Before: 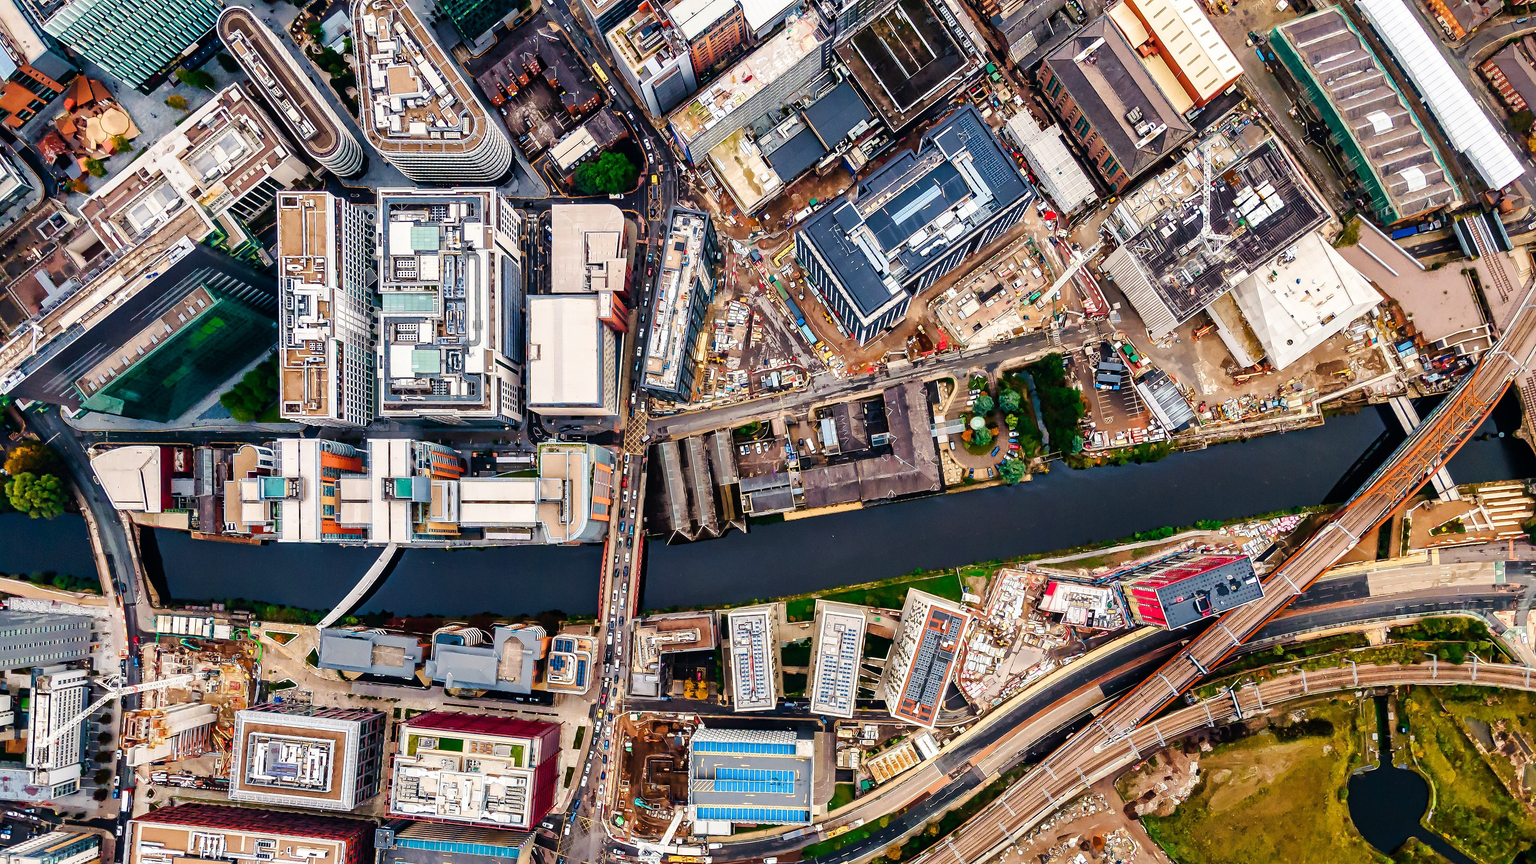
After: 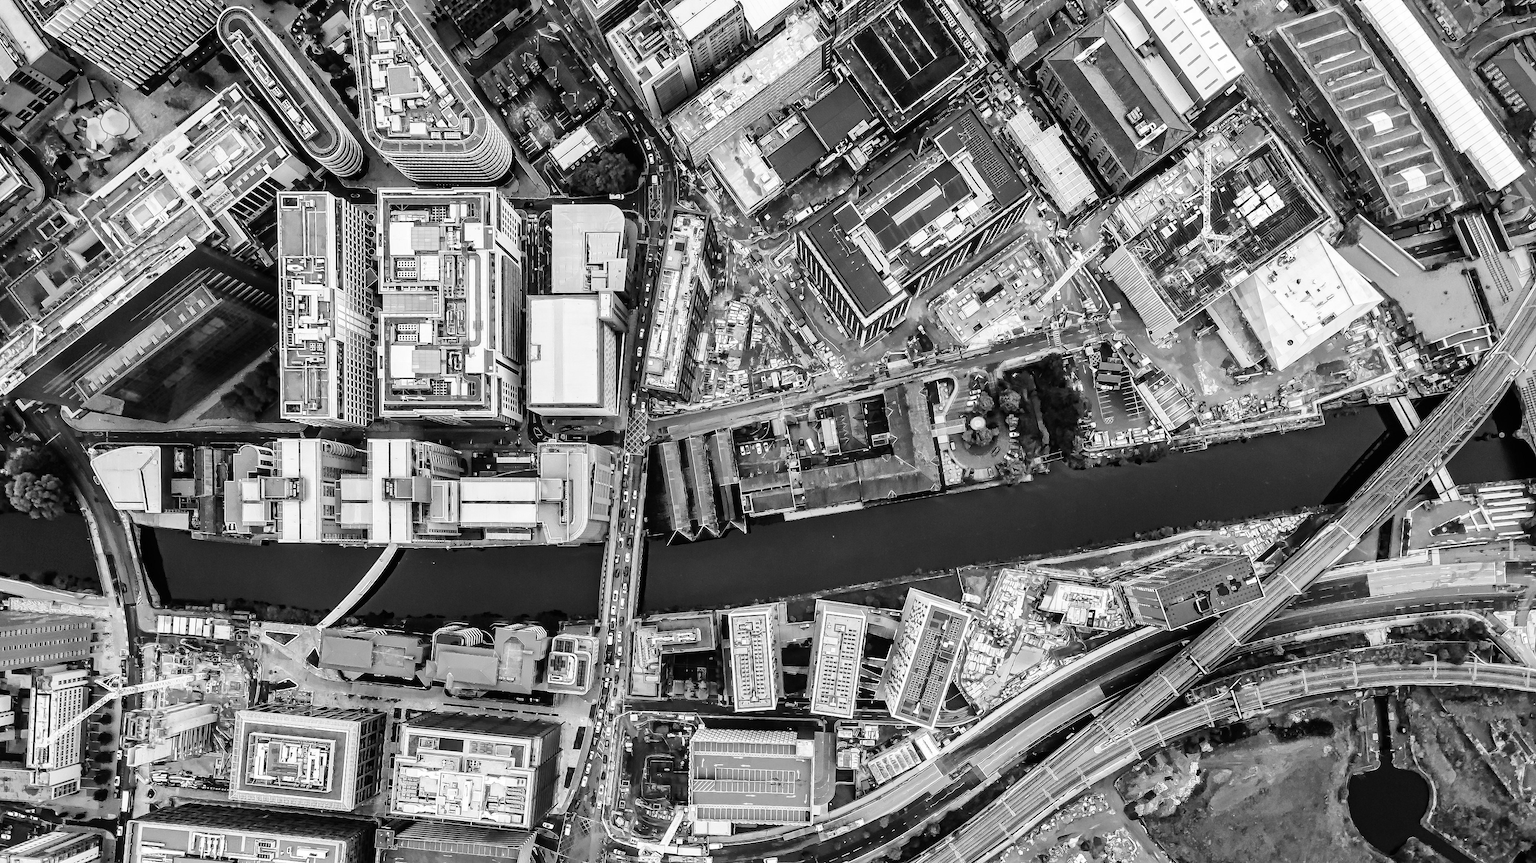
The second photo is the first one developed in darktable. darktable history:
color zones: curves: ch1 [(0, -0.014) (0.143, -0.013) (0.286, -0.013) (0.429, -0.016) (0.571, -0.019) (0.714, -0.015) (0.857, 0.002) (1, -0.014)]
